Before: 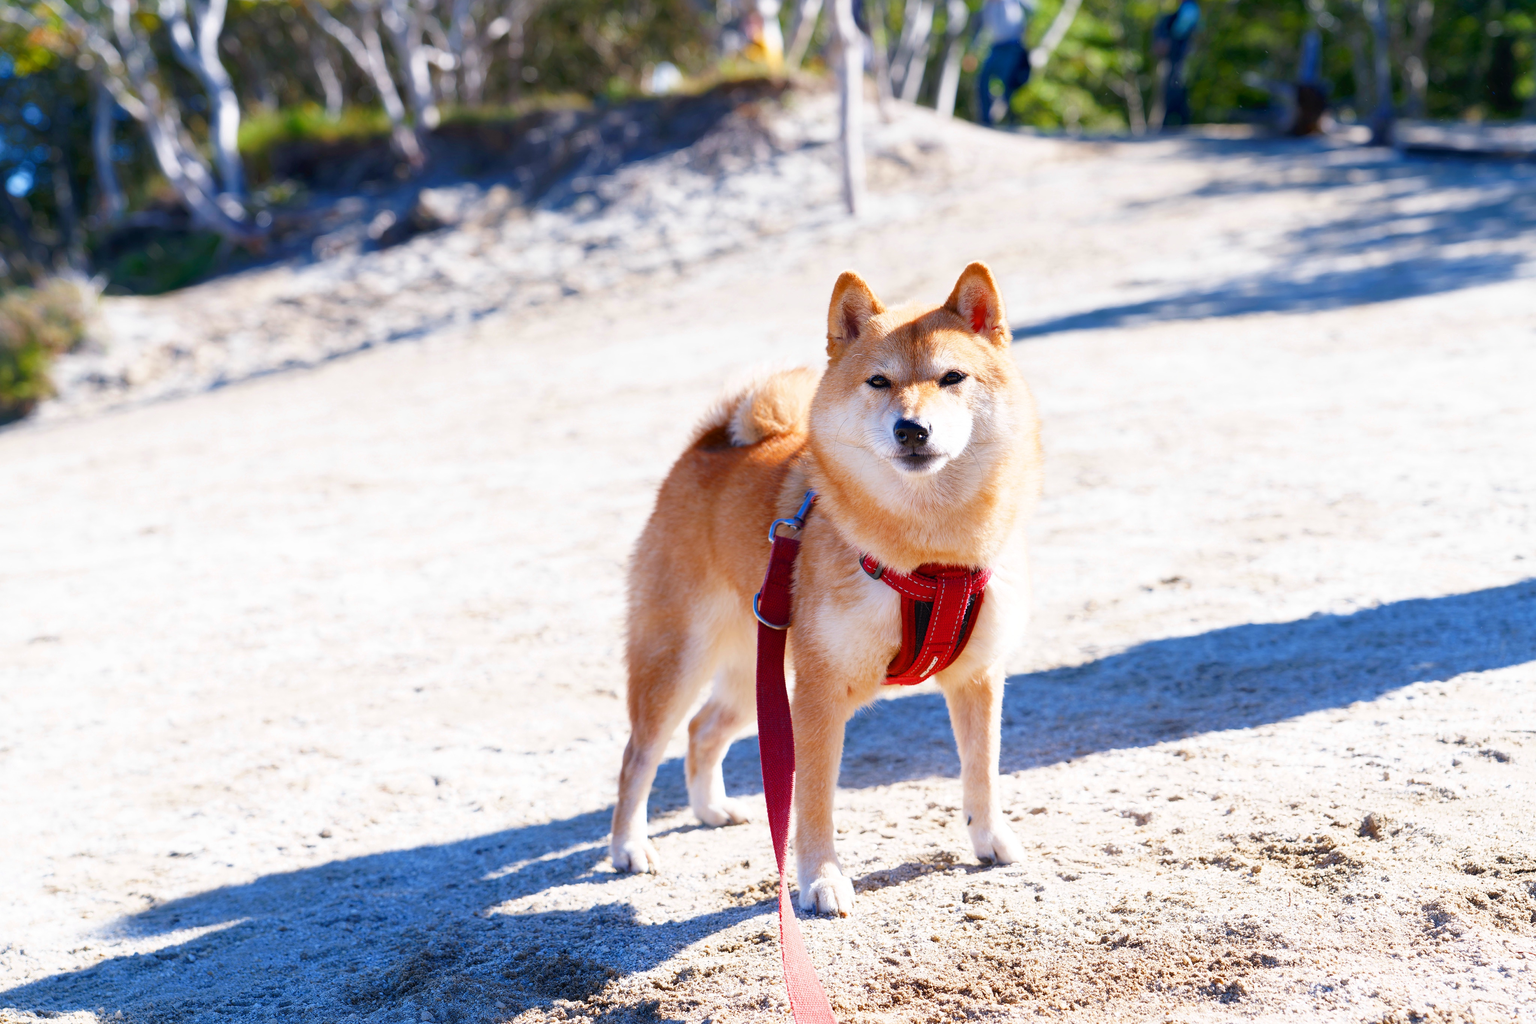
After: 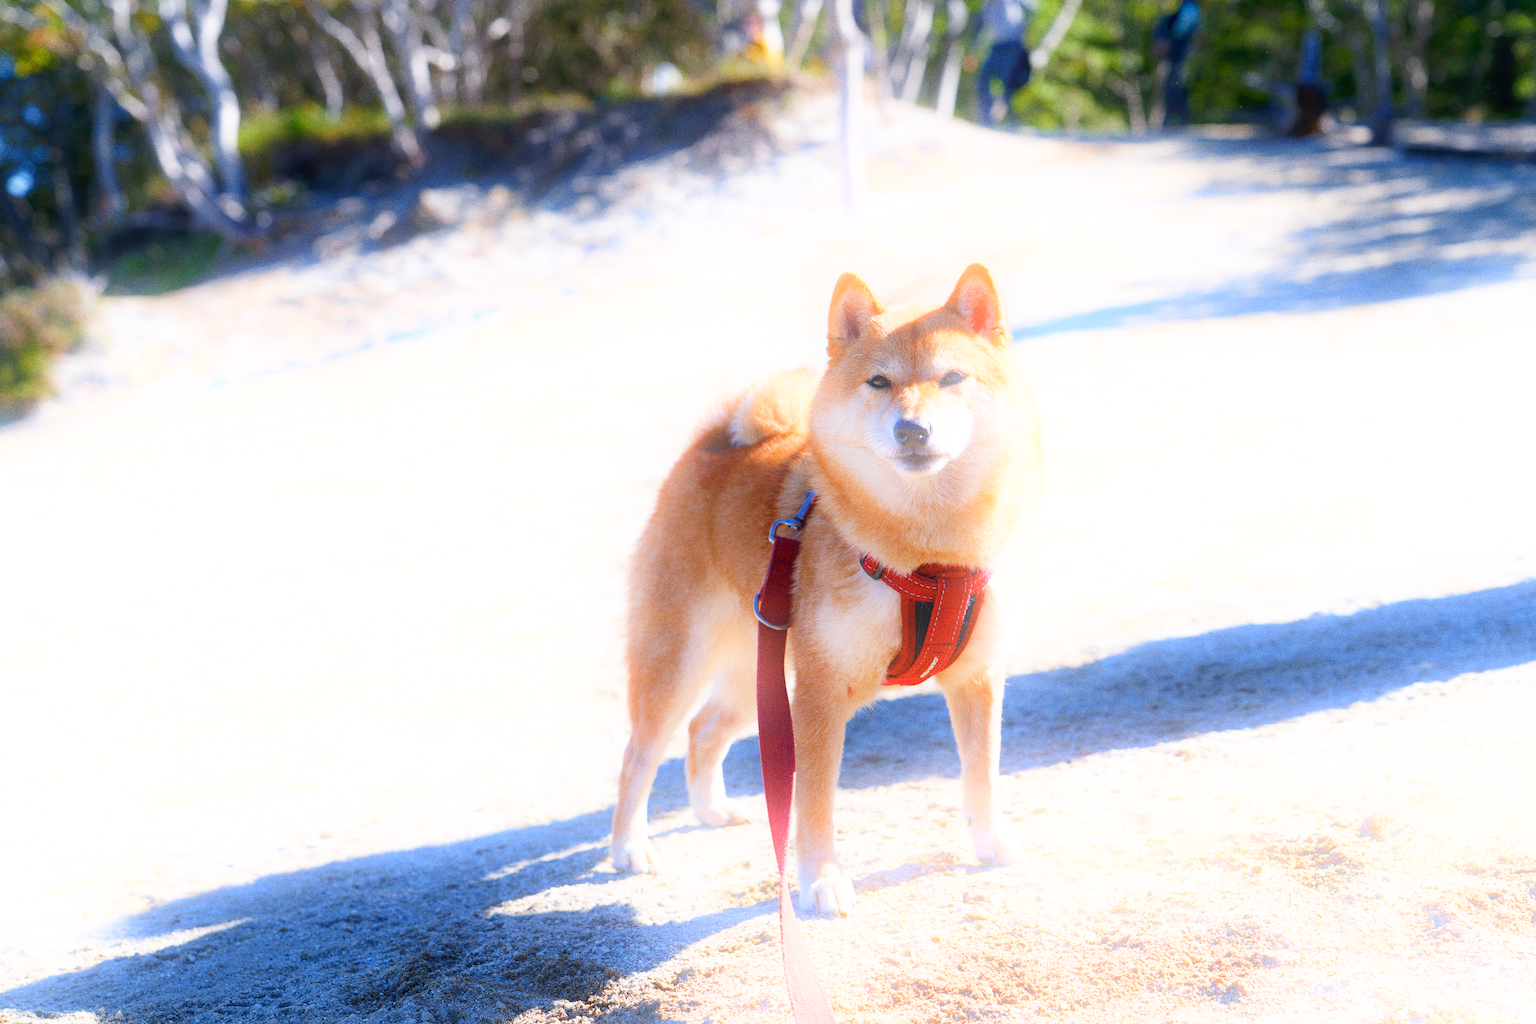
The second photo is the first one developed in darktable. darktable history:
grain: coarseness 0.09 ISO, strength 40%
bloom: threshold 82.5%, strength 16.25%
